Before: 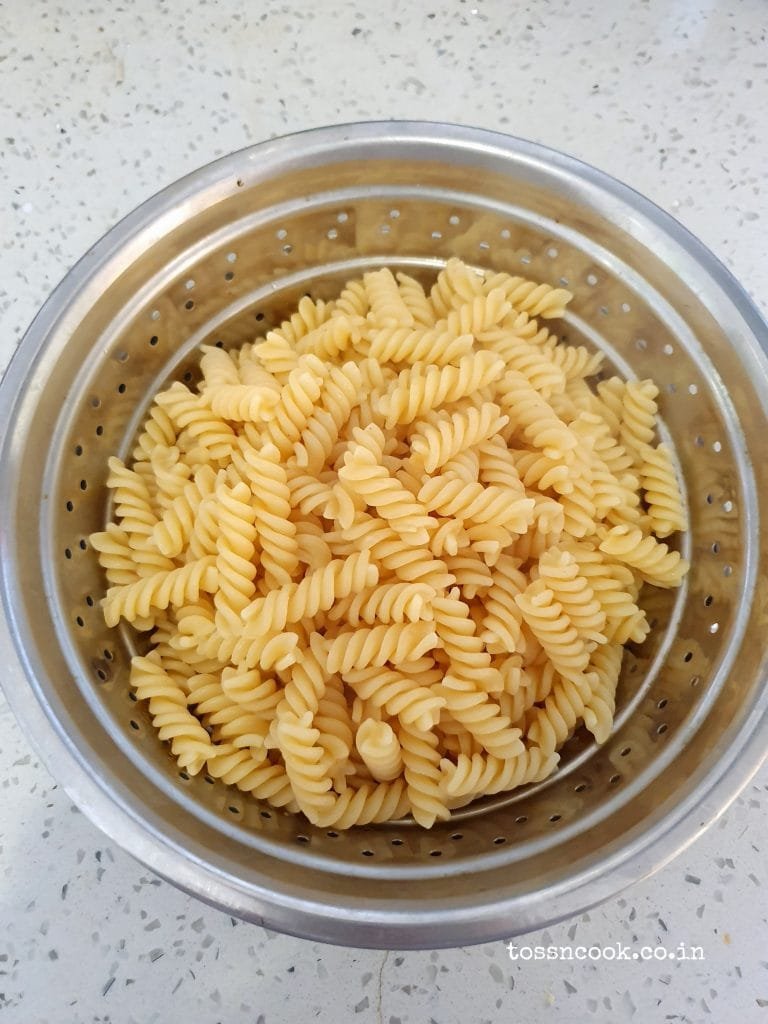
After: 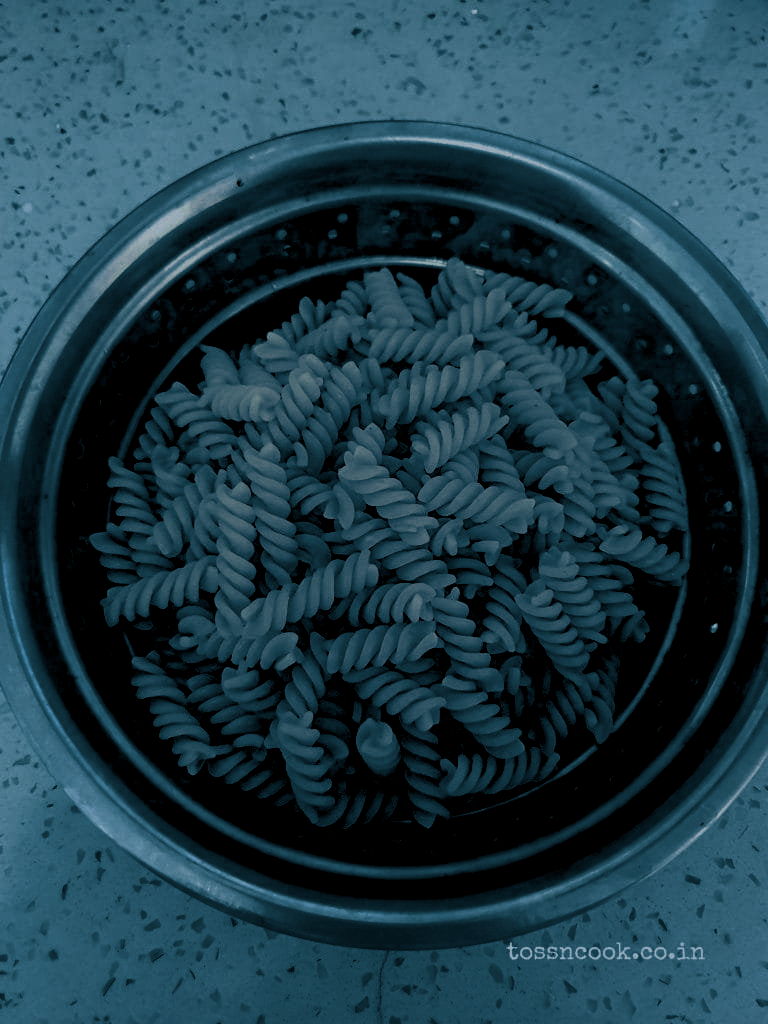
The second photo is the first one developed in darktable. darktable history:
contrast brightness saturation: brightness -1, saturation 1
color balance rgb: shadows lift › chroma 1%, shadows lift › hue 113°, highlights gain › chroma 0.2%, highlights gain › hue 333°, perceptual saturation grading › global saturation 20%, perceptual saturation grading › highlights -25%, perceptual saturation grading › shadows 25%, contrast -10%
exposure: exposure -0.177 EV, compensate highlight preservation false
split-toning: shadows › hue 212.4°, balance -70
